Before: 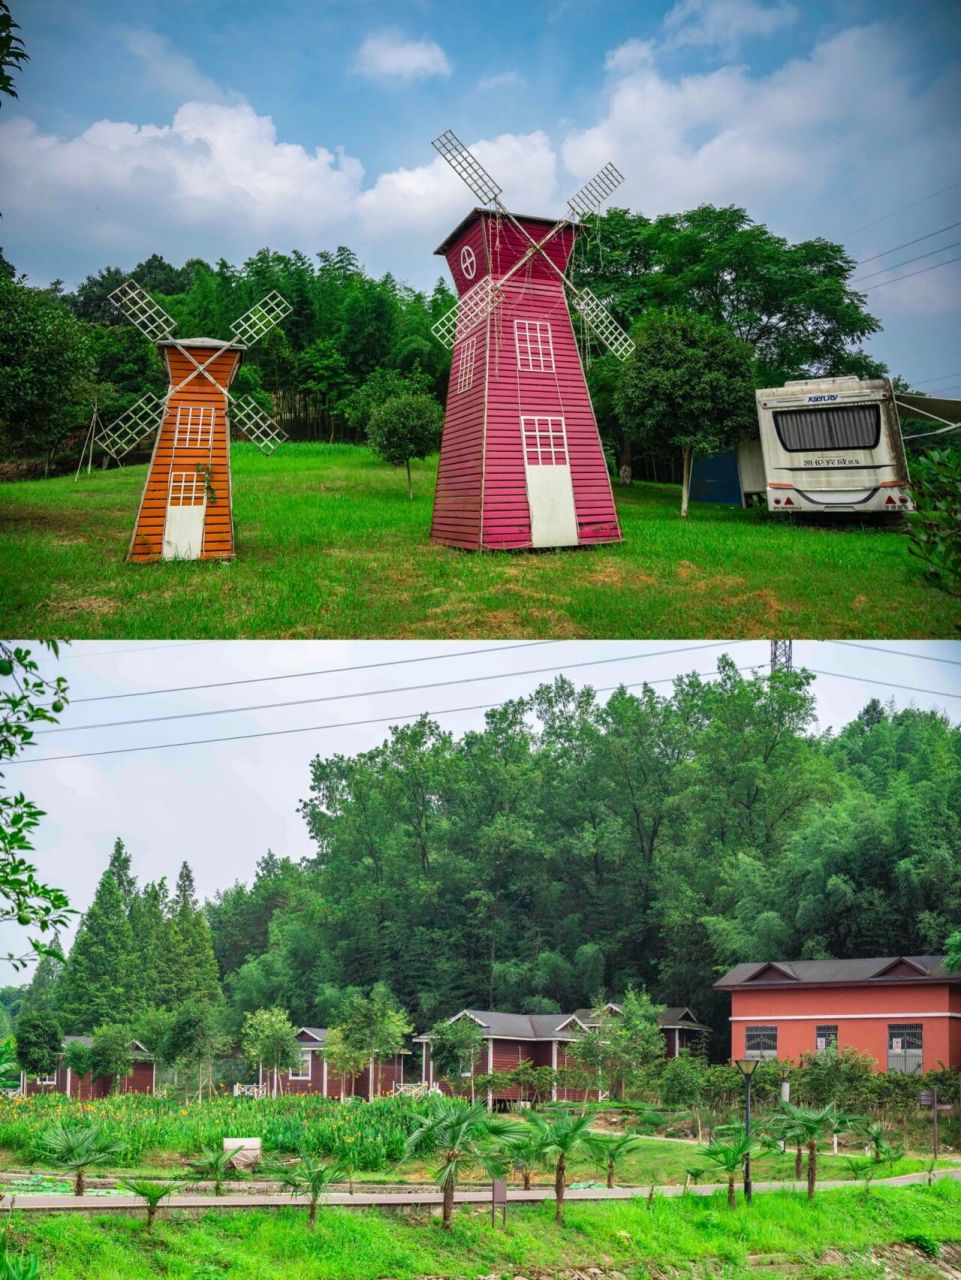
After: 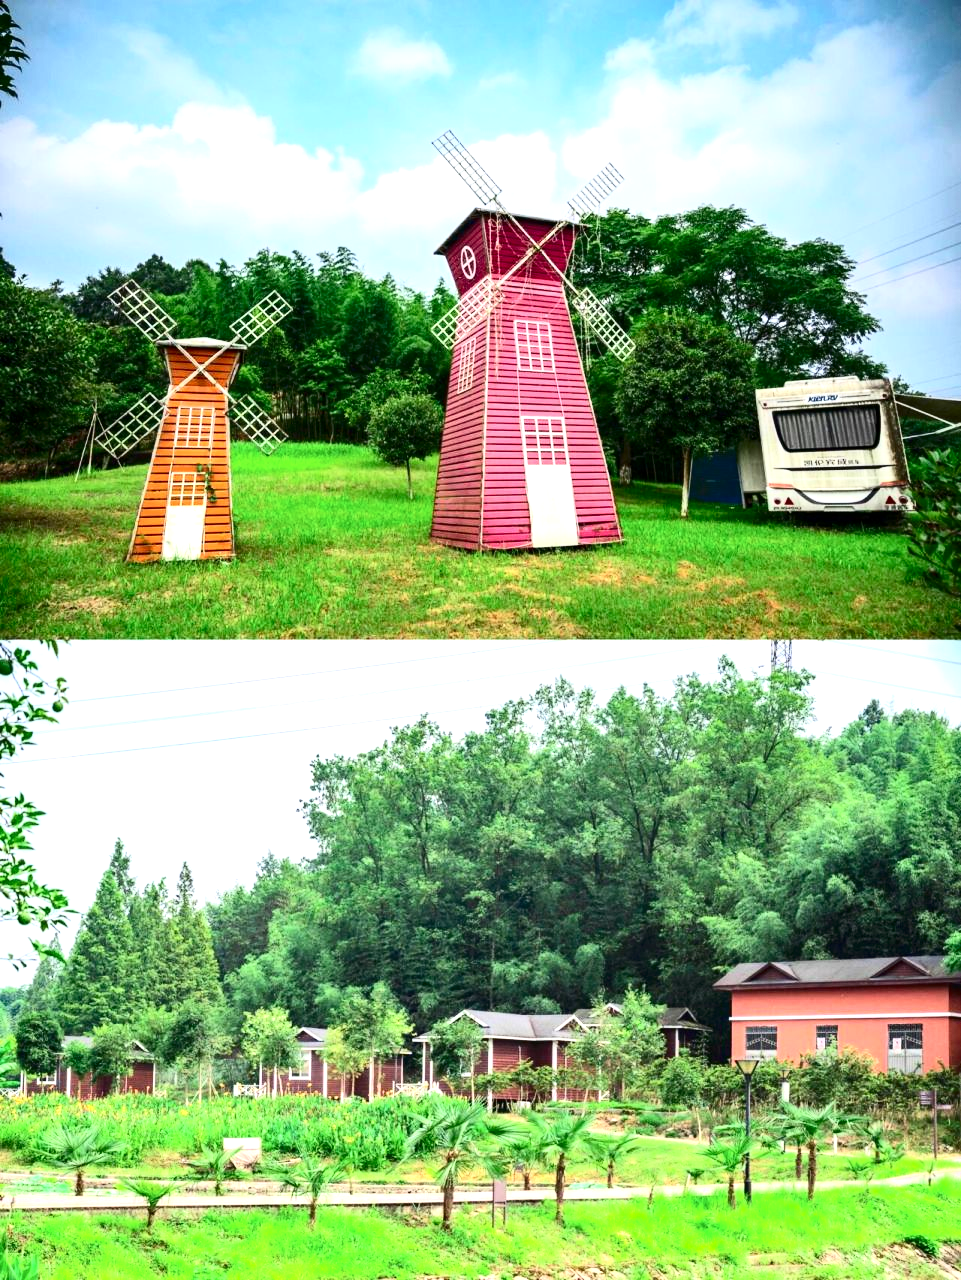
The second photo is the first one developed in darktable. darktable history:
contrast brightness saturation: contrast 0.28
exposure: black level correction 0.001, exposure 1 EV, compensate highlight preservation false
